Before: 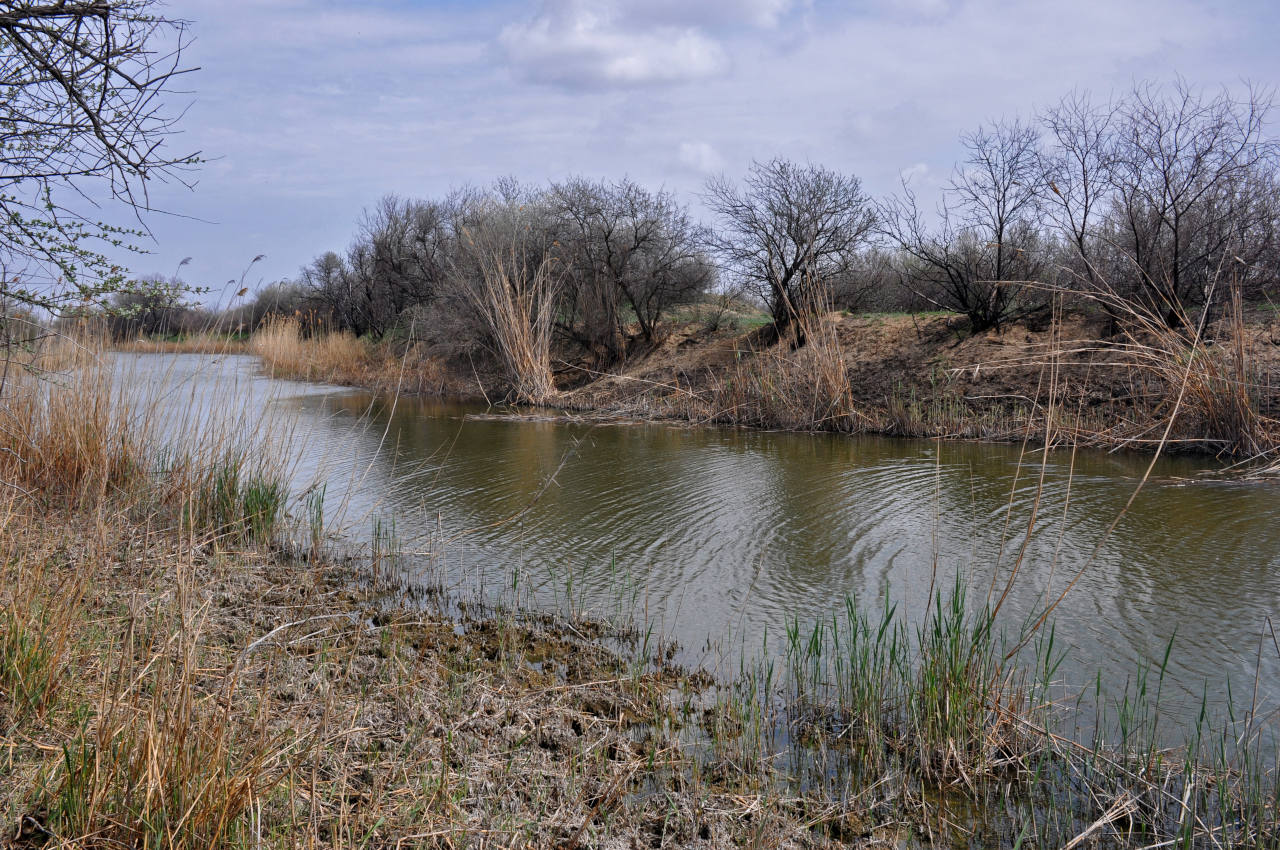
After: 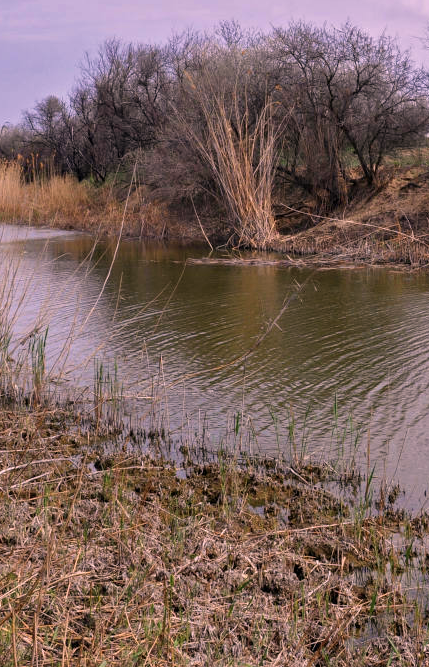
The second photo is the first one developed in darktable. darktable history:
color correction: highlights a* 12.23, highlights b* 5.41
crop and rotate: left 21.77%, top 18.528%, right 44.676%, bottom 2.997%
velvia: on, module defaults
